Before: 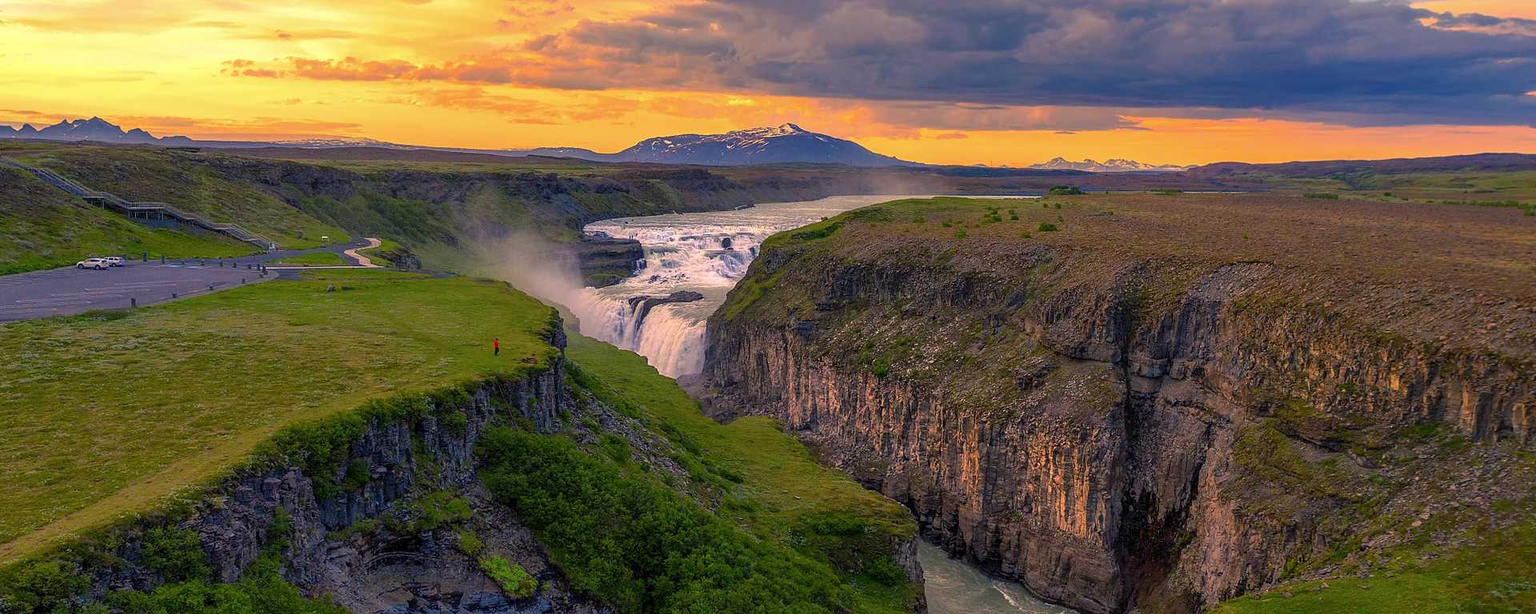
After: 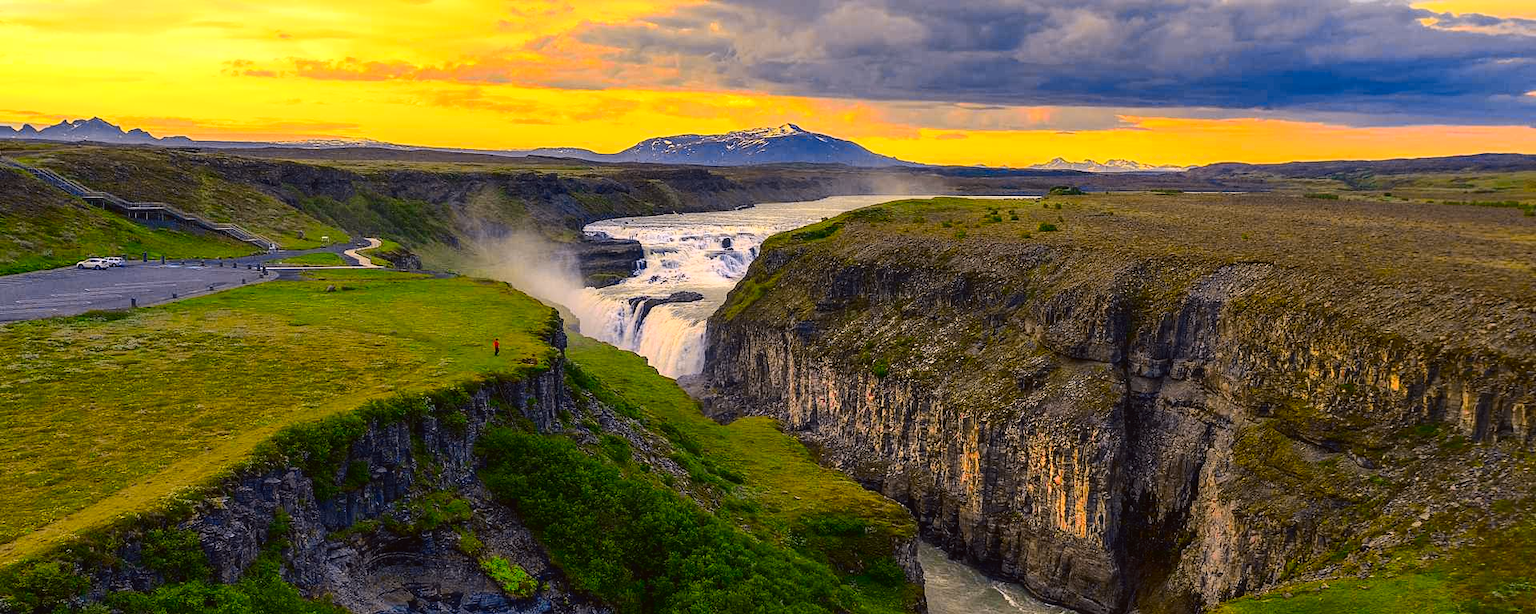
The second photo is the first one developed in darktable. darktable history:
tone curve: curves: ch0 [(0.003, 0.023) (0.071, 0.052) (0.236, 0.197) (0.466, 0.557) (0.631, 0.764) (0.806, 0.906) (1, 1)]; ch1 [(0, 0) (0.262, 0.227) (0.417, 0.386) (0.469, 0.467) (0.502, 0.51) (0.528, 0.521) (0.573, 0.555) (0.605, 0.621) (0.644, 0.671) (0.686, 0.728) (0.994, 0.987)]; ch2 [(0, 0) (0.262, 0.188) (0.385, 0.353) (0.427, 0.424) (0.495, 0.502) (0.531, 0.555) (0.583, 0.632) (0.644, 0.748) (1, 1)], color space Lab, independent channels, preserve colors none
